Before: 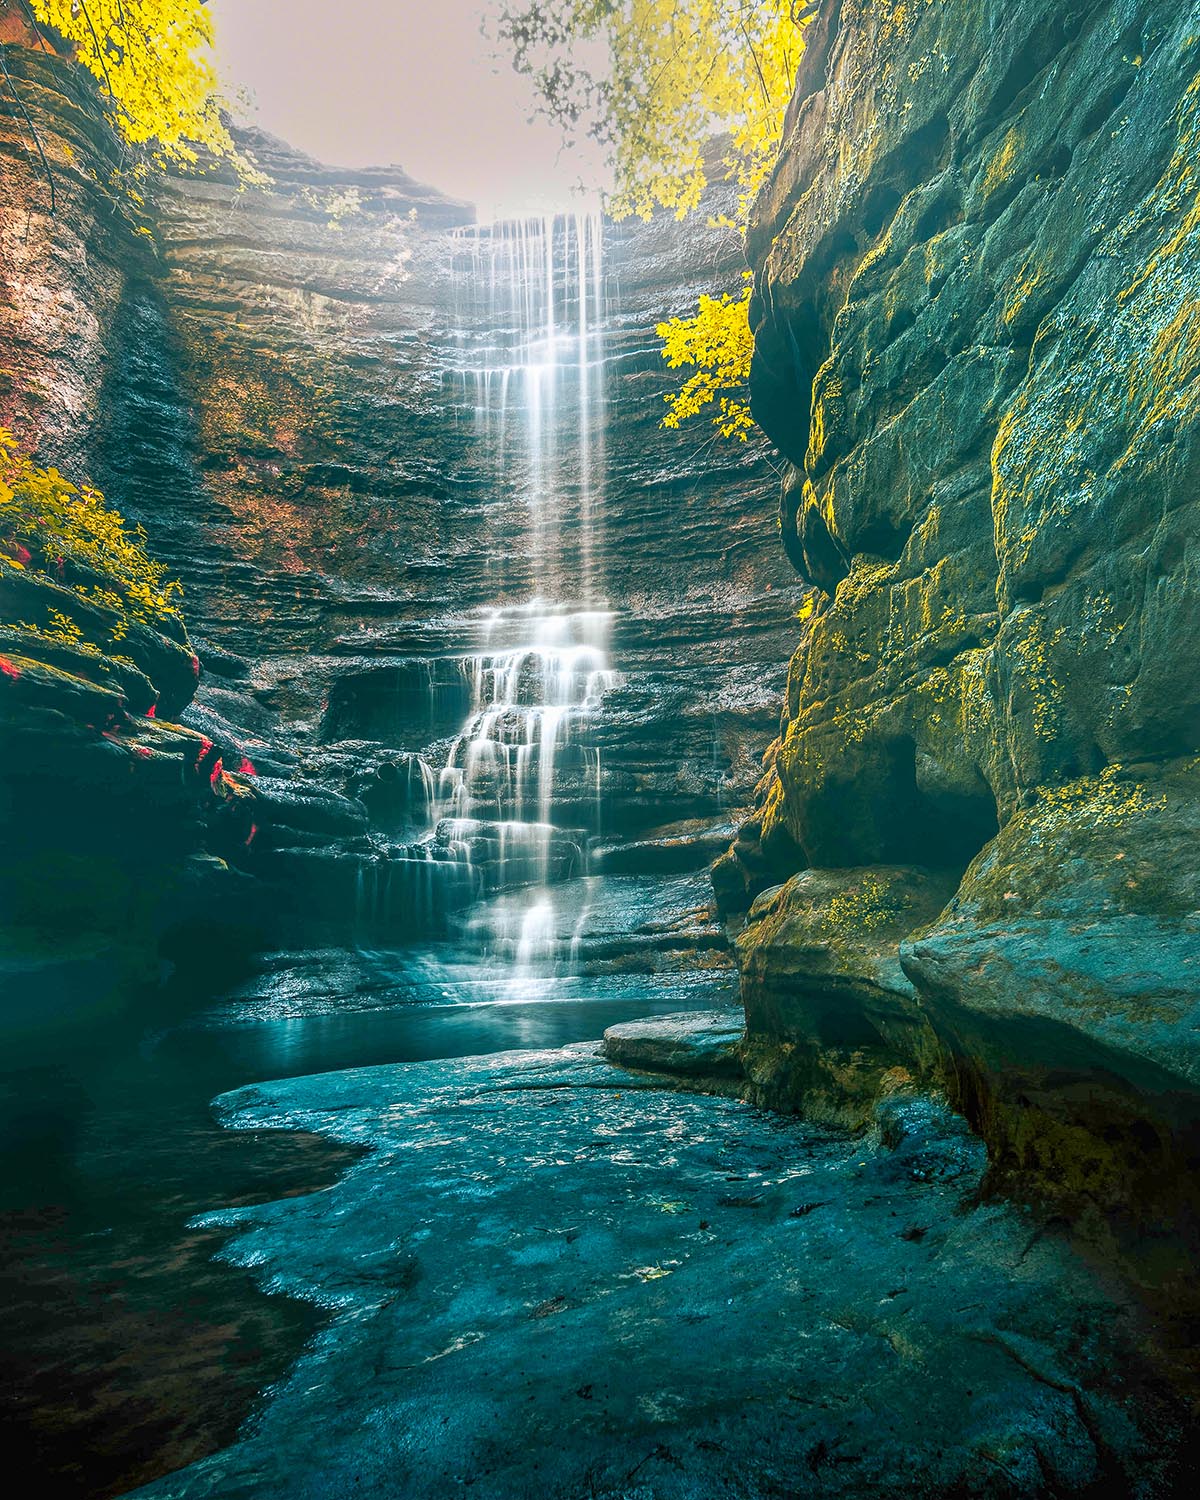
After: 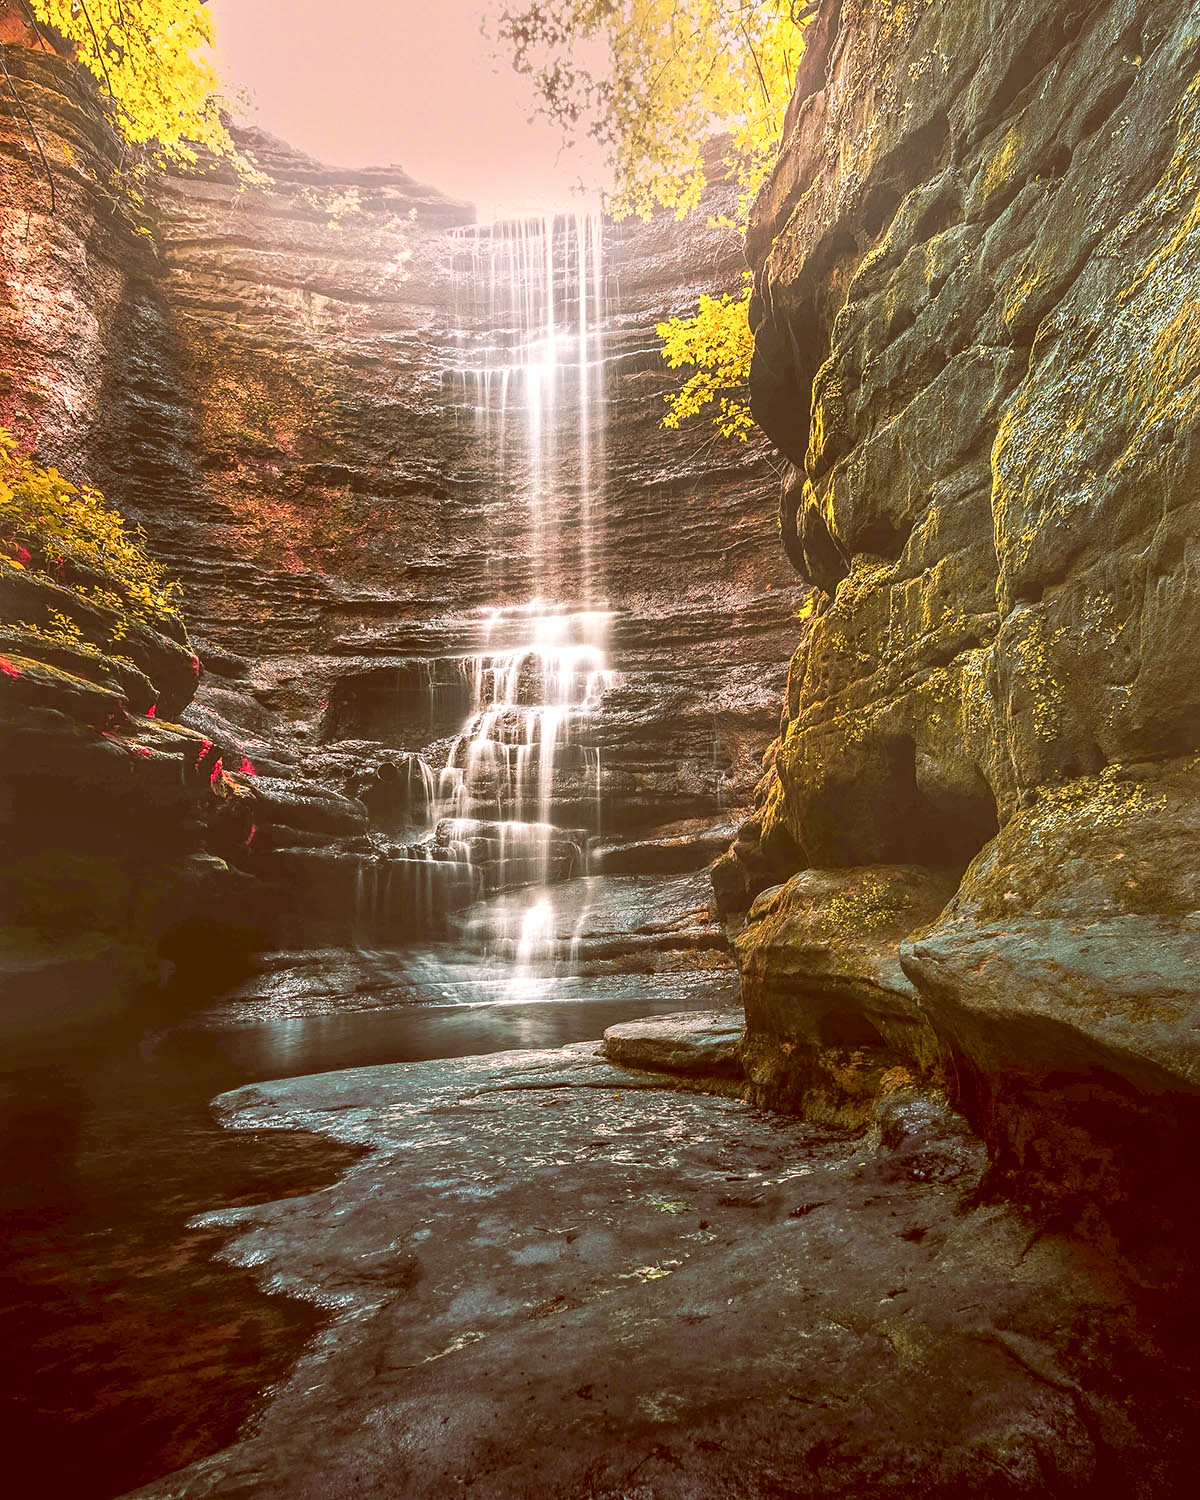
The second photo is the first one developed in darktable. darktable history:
color correction: highlights a* 9.03, highlights b* 8.71, shadows a* 40, shadows b* 40, saturation 0.8
exposure: exposure 0.207 EV, compensate highlight preservation false
